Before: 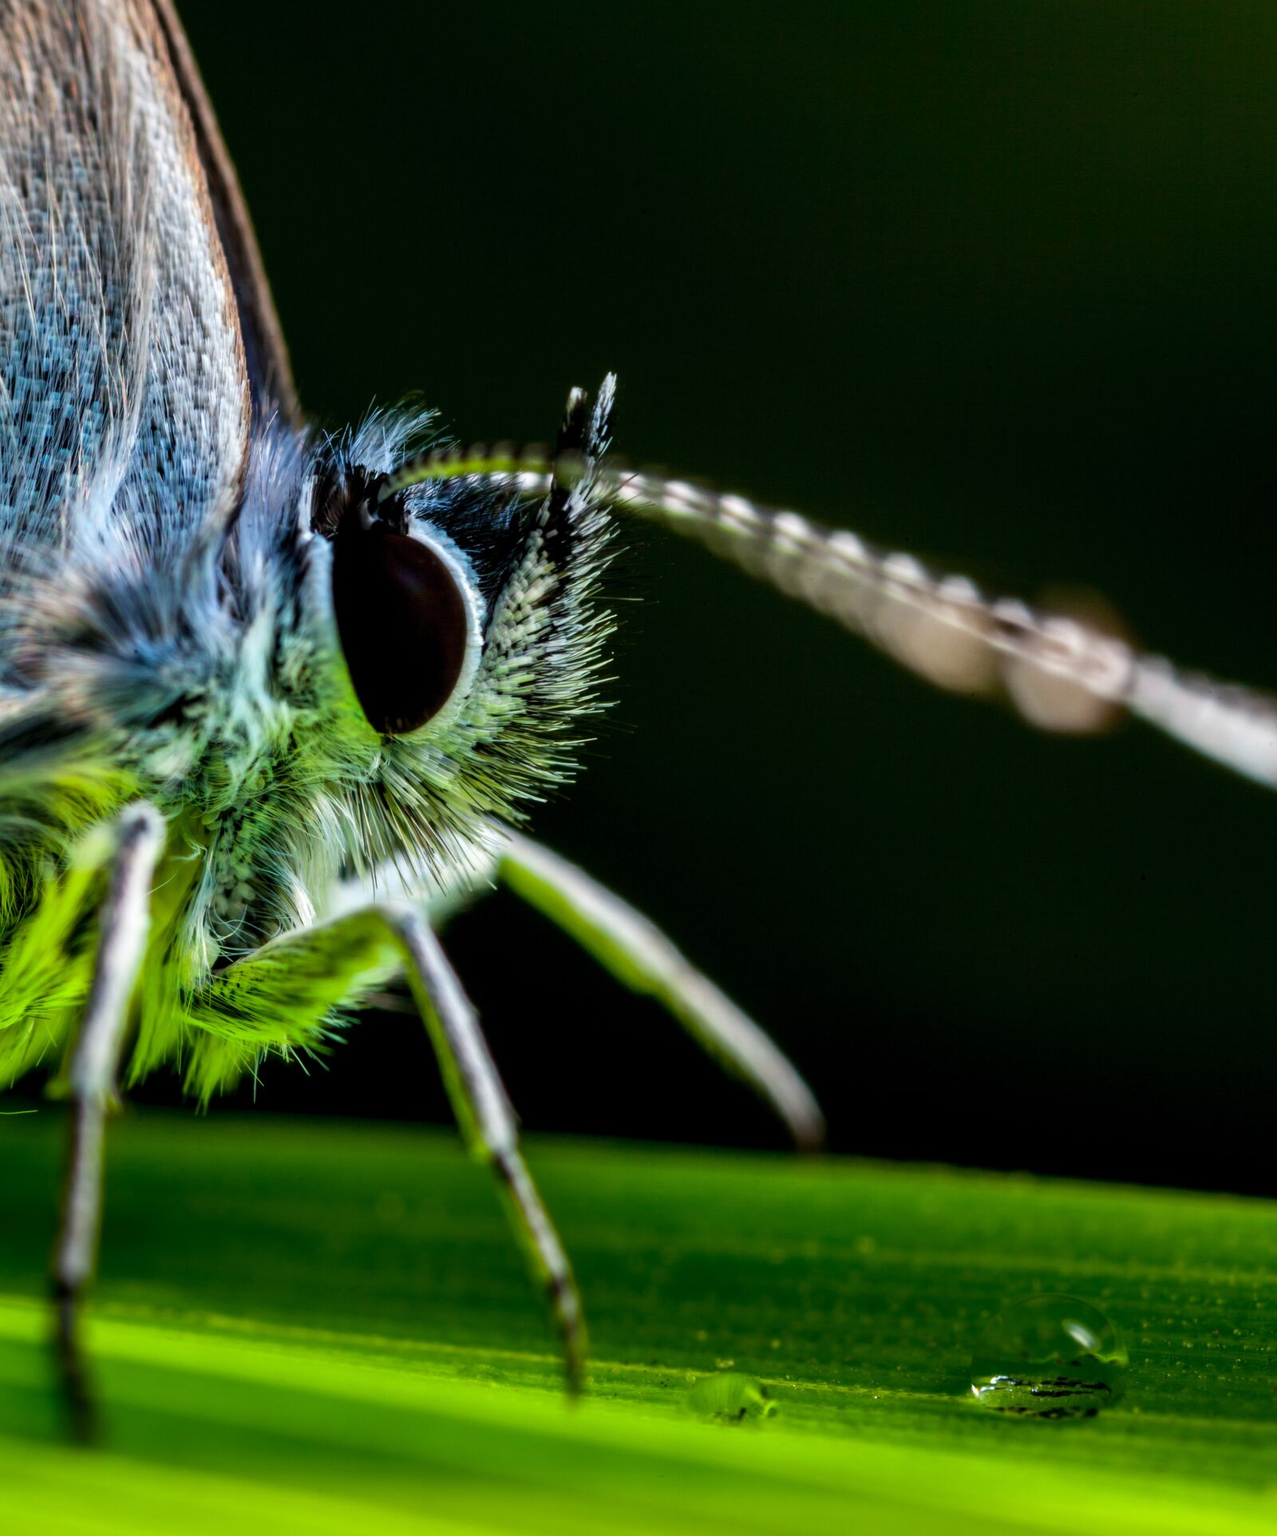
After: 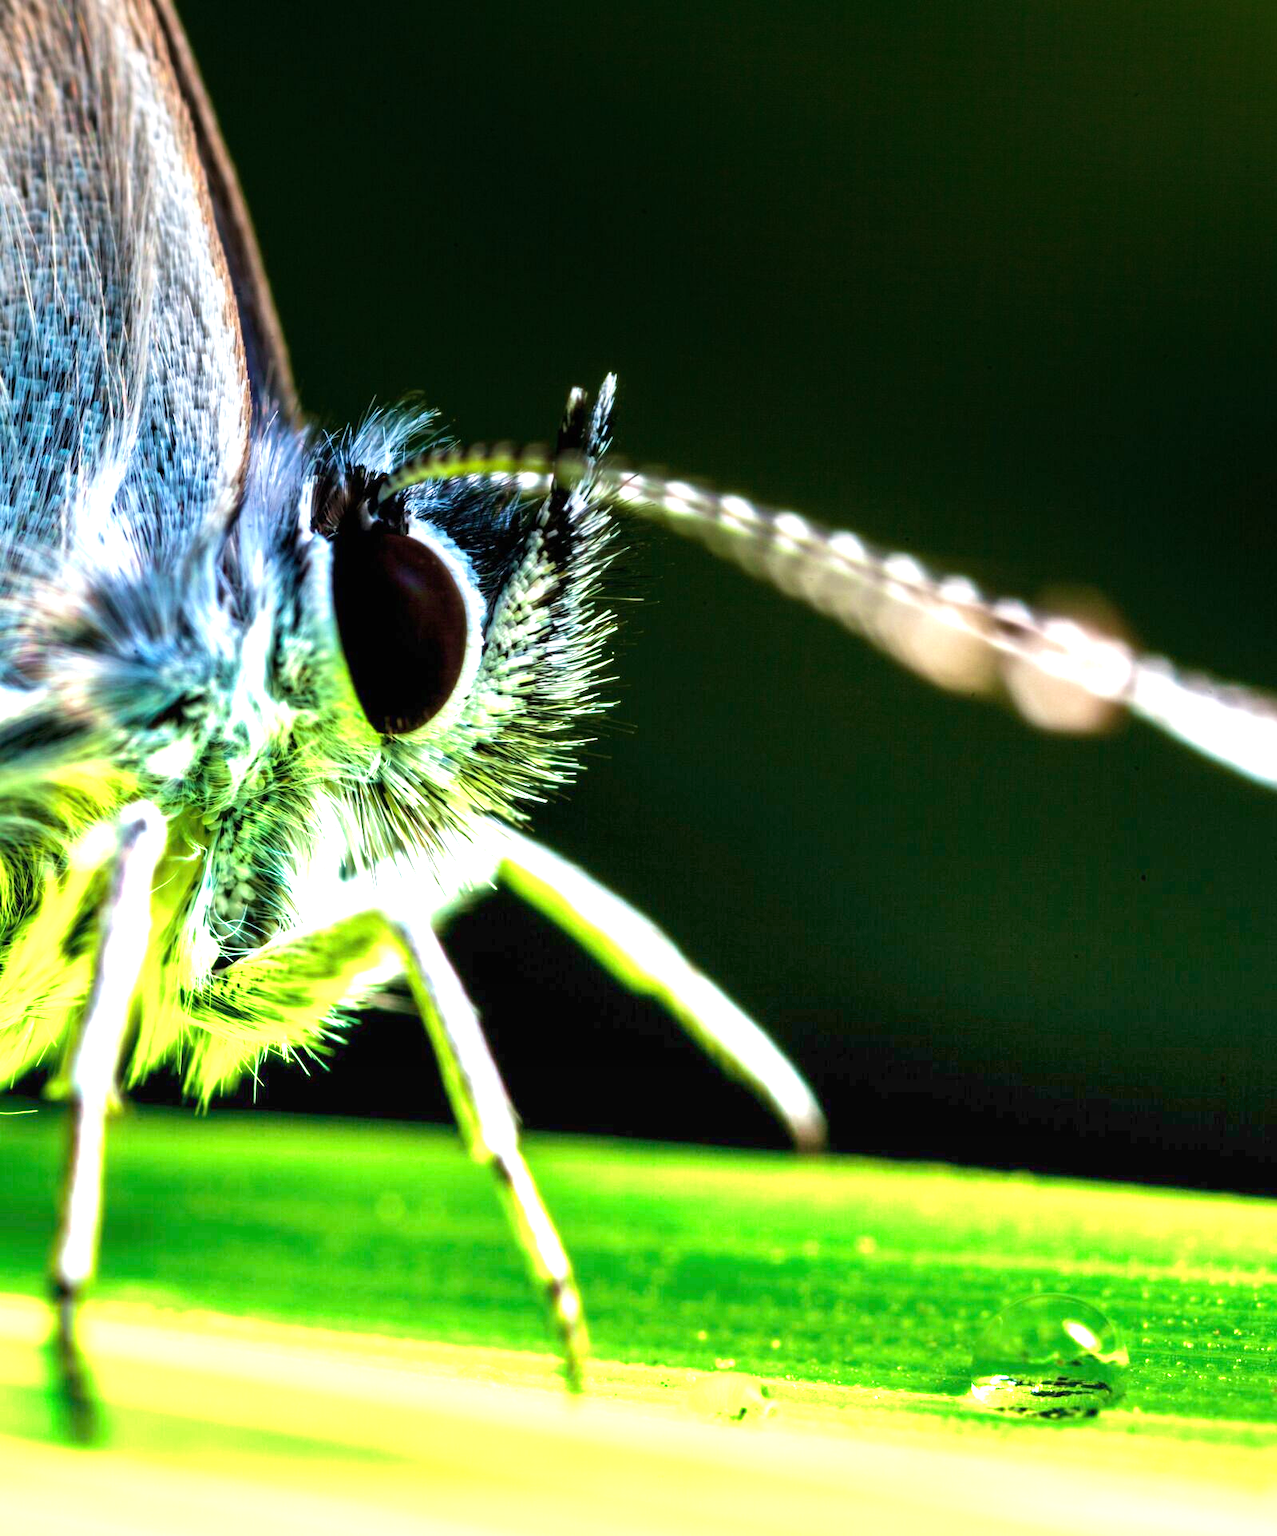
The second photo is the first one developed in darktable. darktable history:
graduated density: density -3.9 EV
exposure: black level correction 0, exposure 0.5 EV, compensate highlight preservation false
velvia: on, module defaults
